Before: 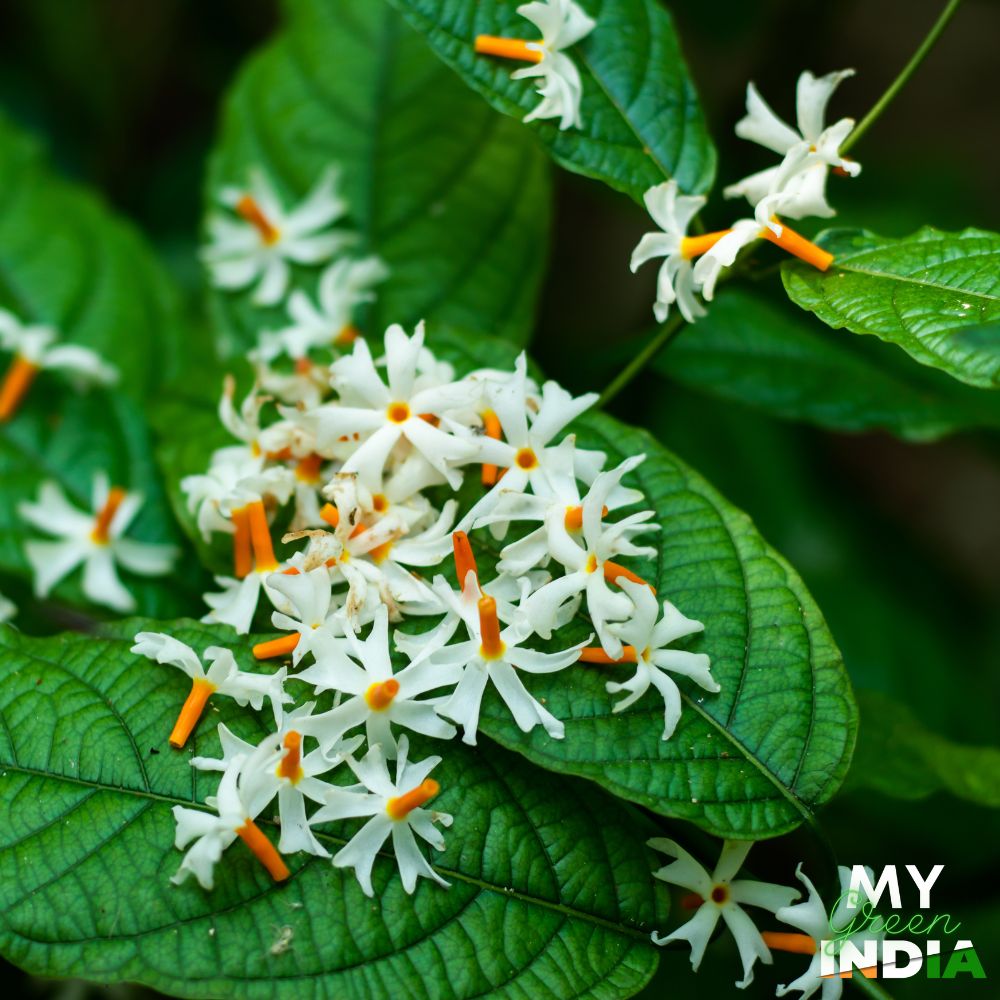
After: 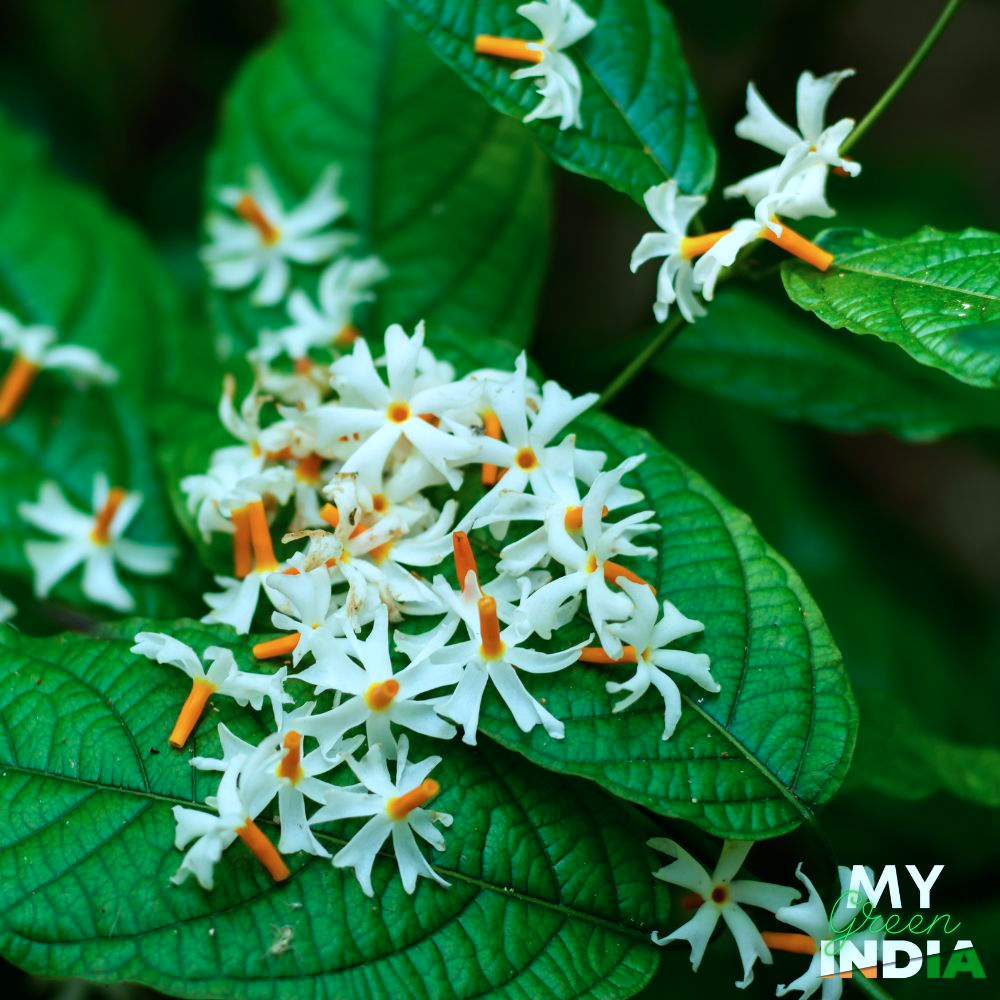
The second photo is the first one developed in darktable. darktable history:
color calibration: gray › normalize channels true, illuminant F (fluorescent), F source F9 (Cool White Deluxe 4150 K) – high CRI, x 0.374, y 0.373, temperature 4160.61 K, gamut compression 0.009
